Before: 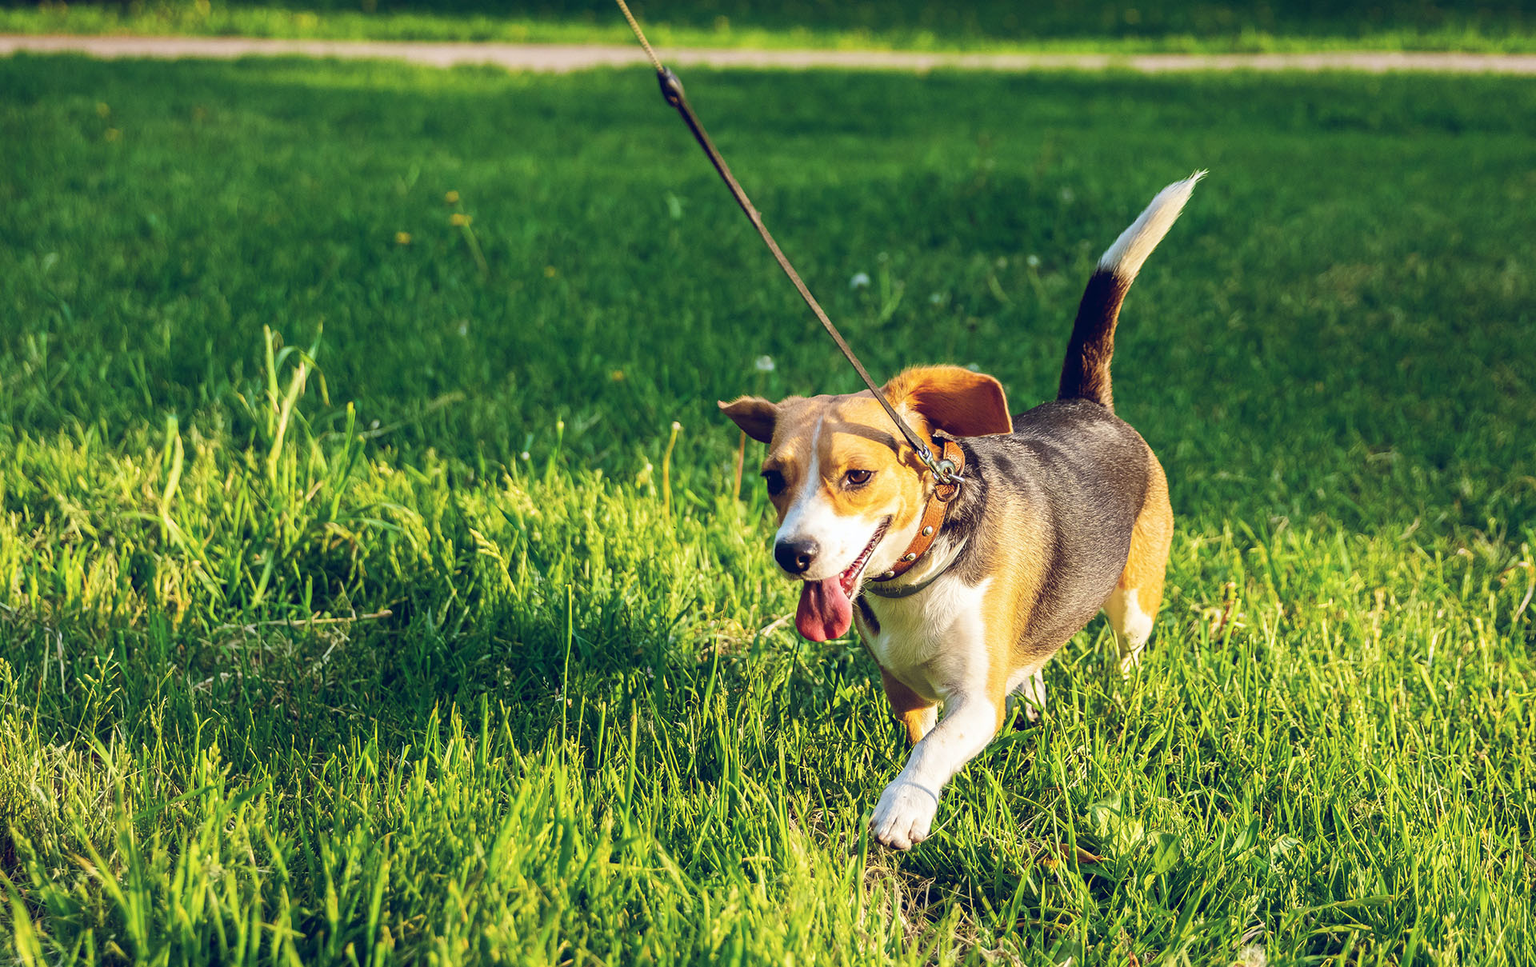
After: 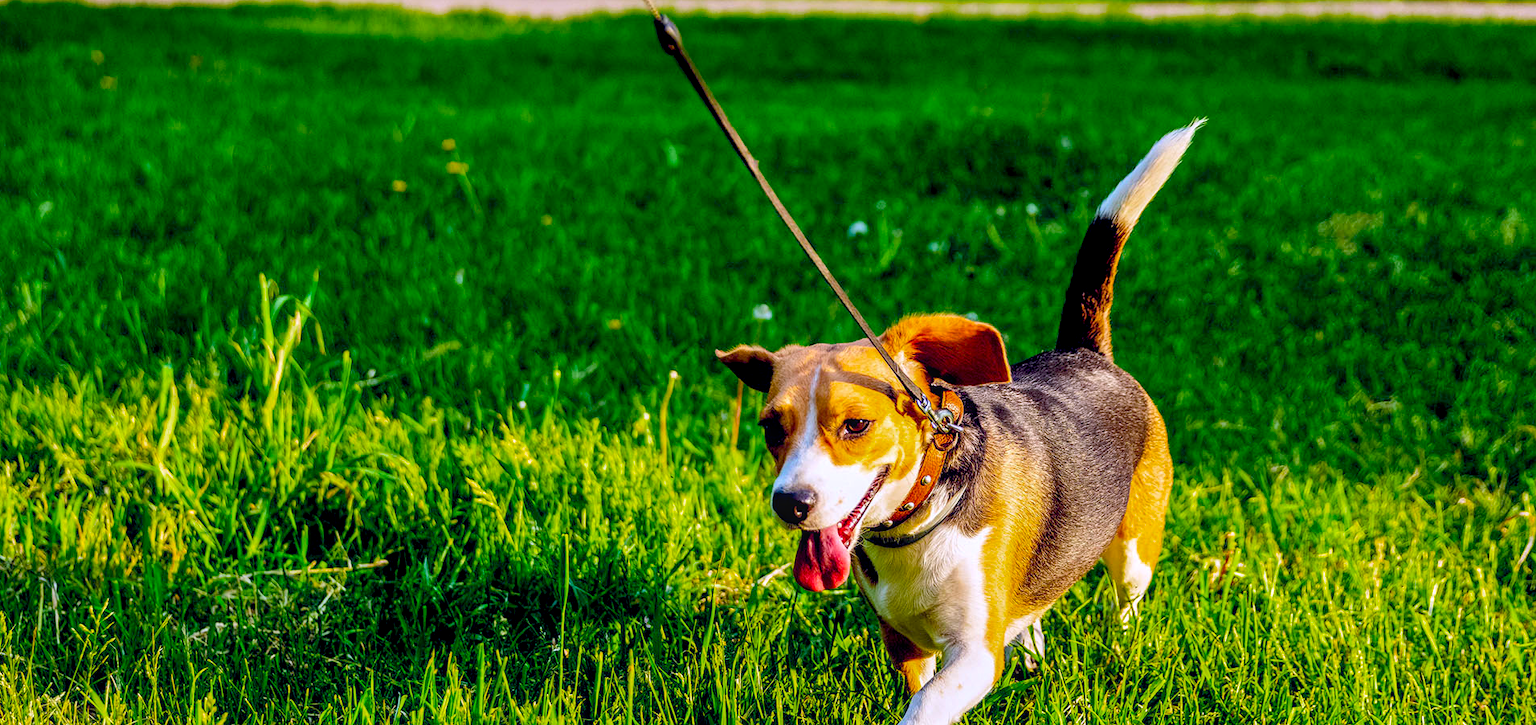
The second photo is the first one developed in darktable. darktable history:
local contrast: on, module defaults
crop: left 0.387%, top 5.469%, bottom 19.809%
color balance rgb: perceptual saturation grading › global saturation 30%, global vibrance 20%
shadows and highlights: shadows 60, soften with gaussian
vibrance: vibrance 75%
exposure: black level correction 0.029, exposure -0.073 EV, compensate highlight preservation false
white balance: red 1.004, blue 1.096
